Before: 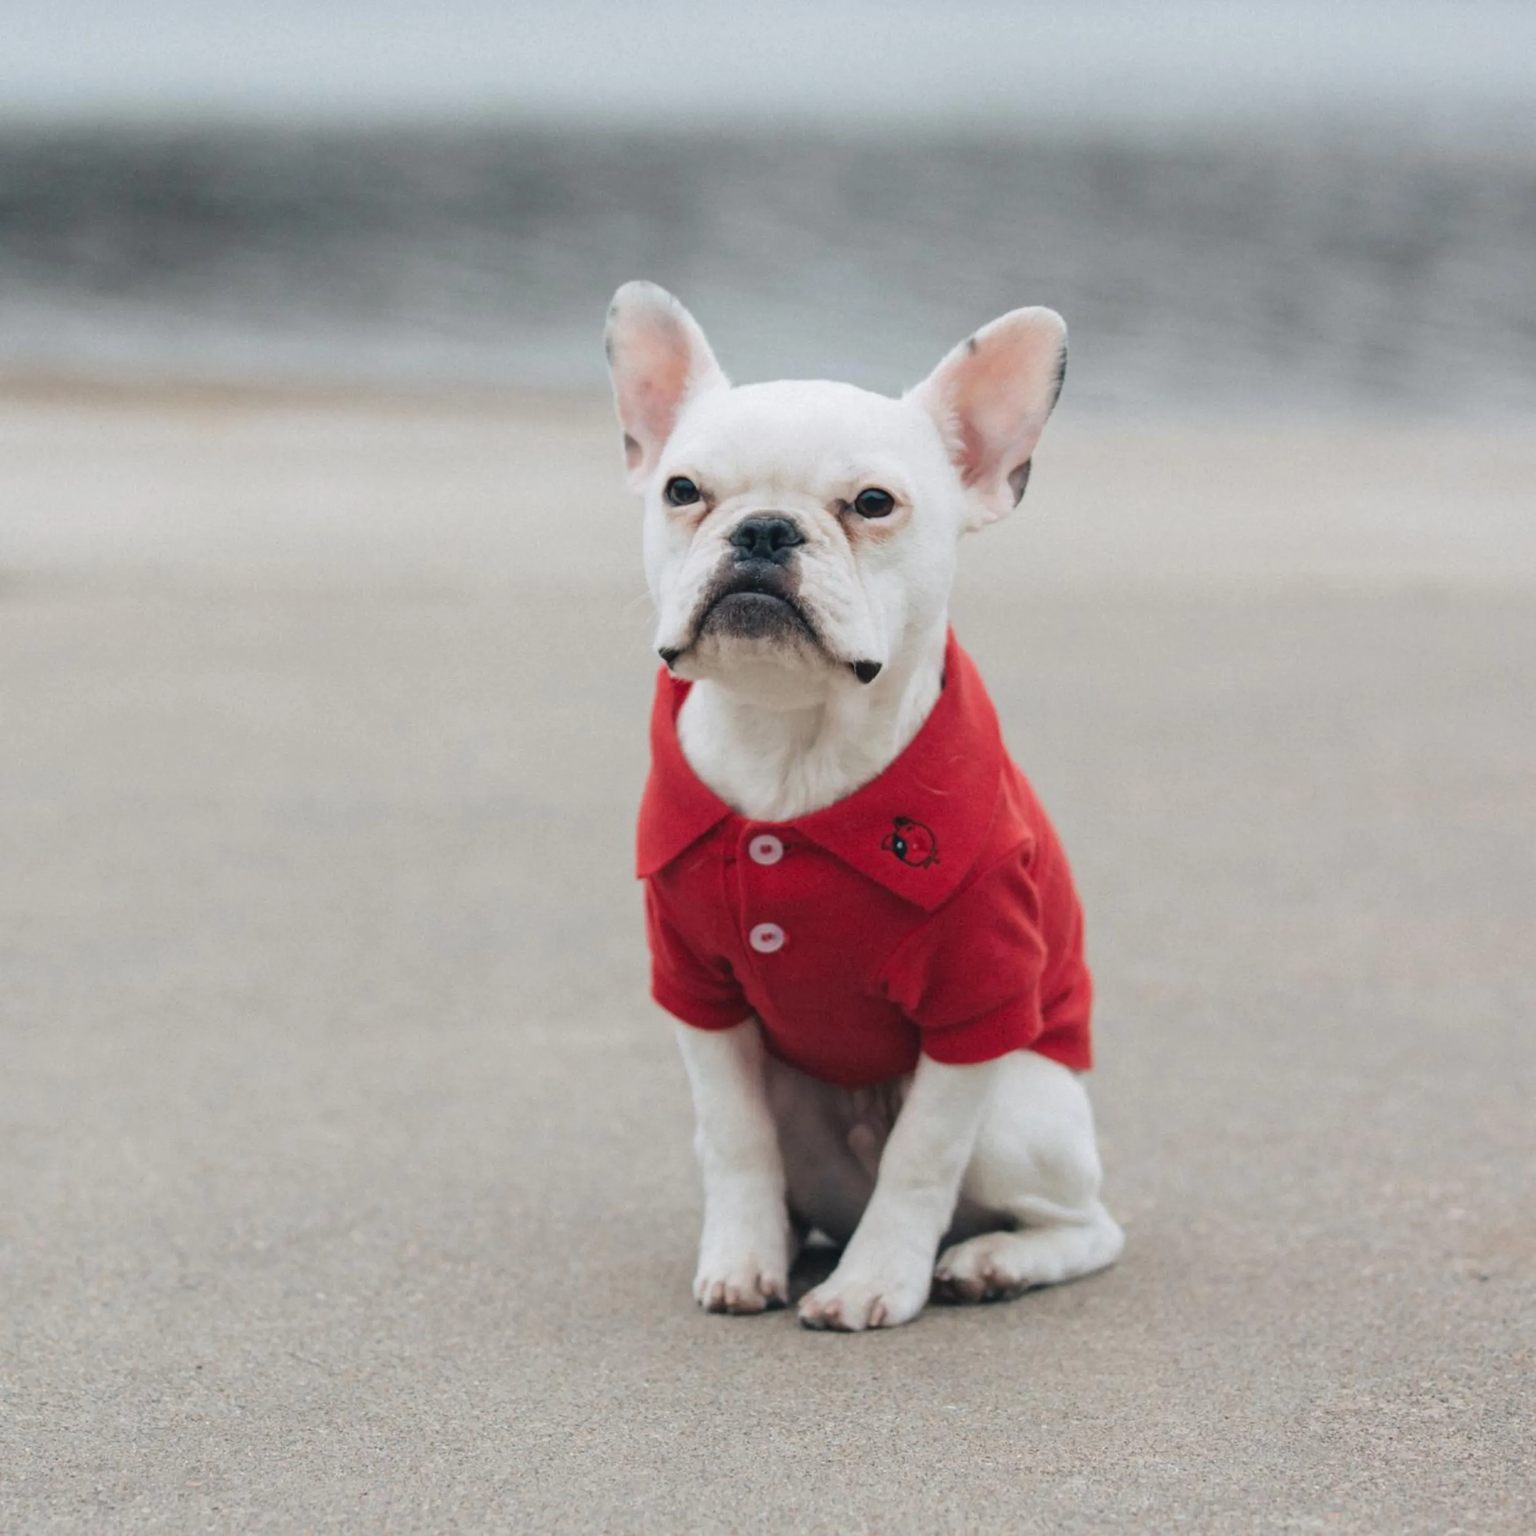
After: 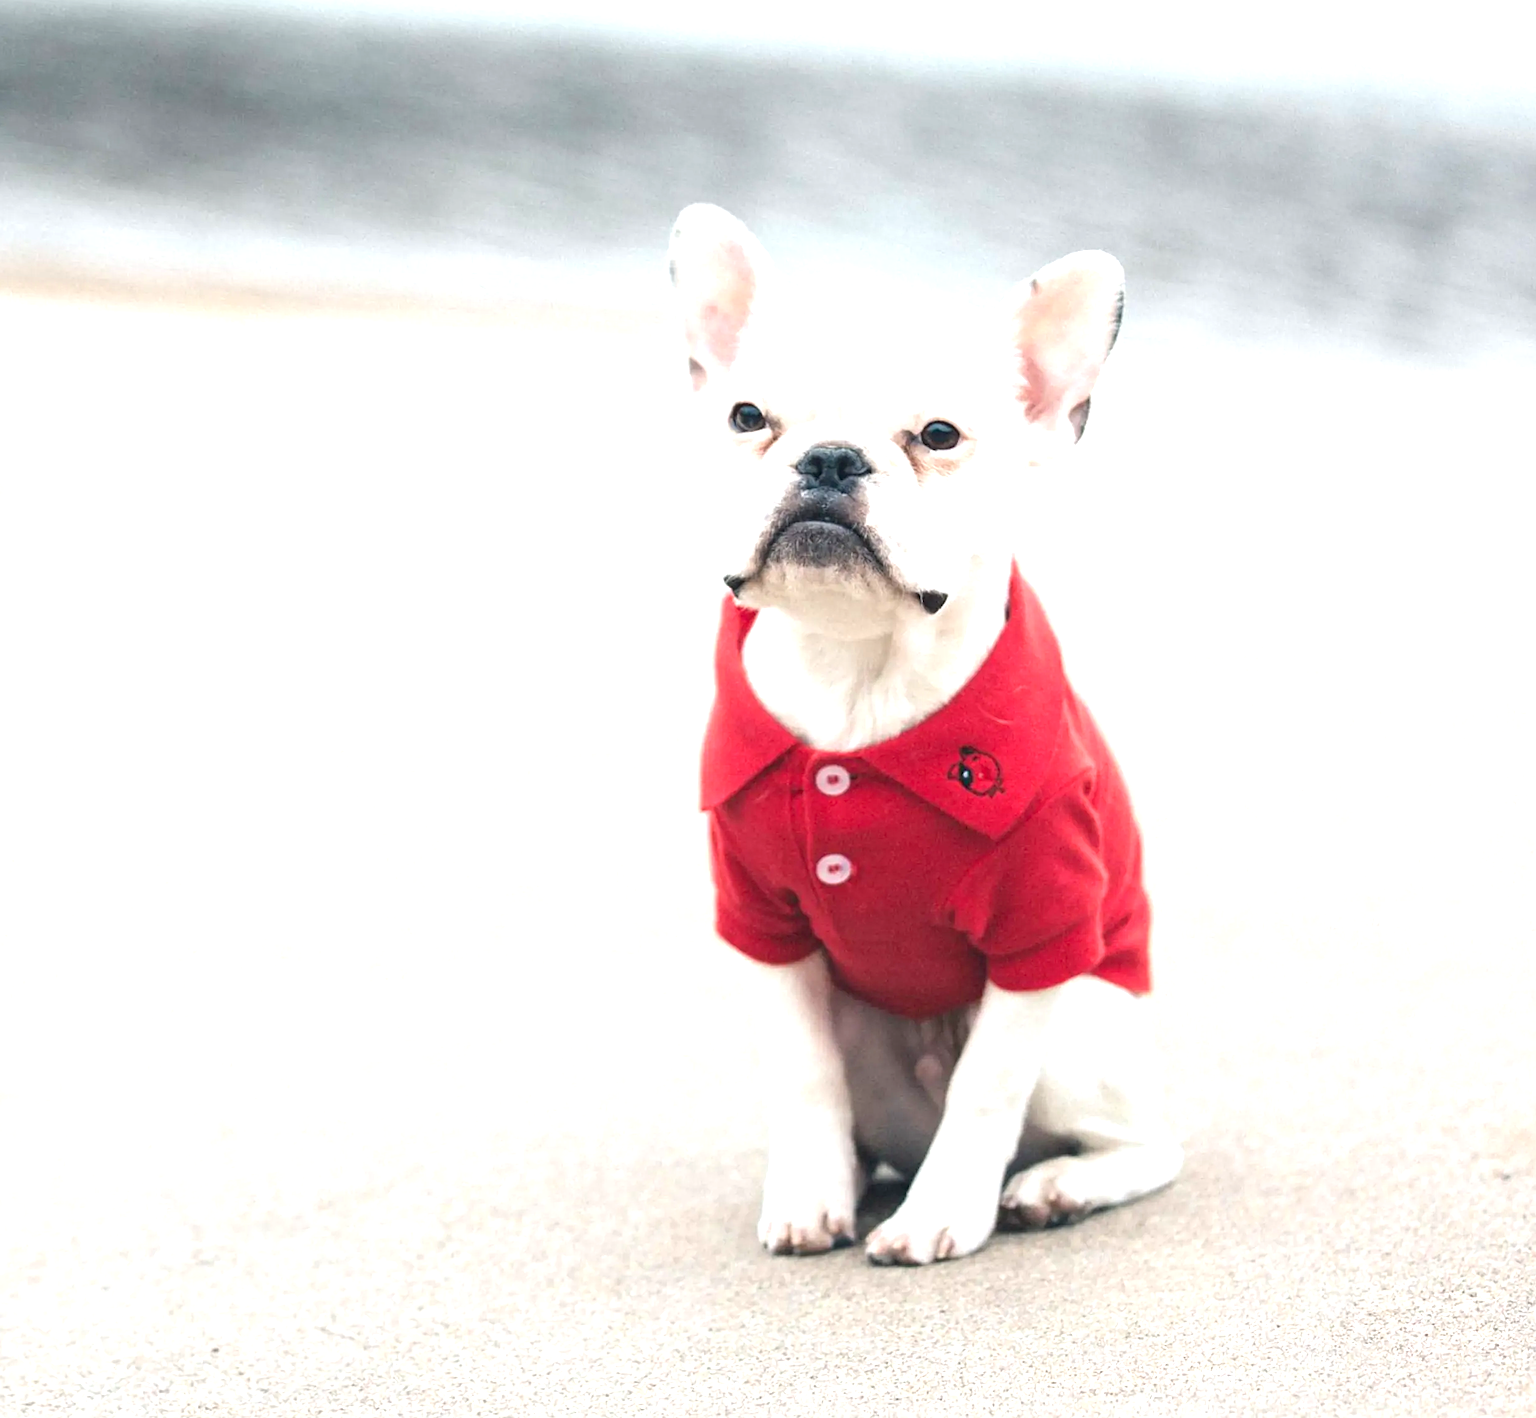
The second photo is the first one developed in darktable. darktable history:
exposure: black level correction 0.001, exposure 1.3 EV, compensate highlight preservation false
sharpen: on, module defaults
rotate and perspective: rotation -0.013°, lens shift (vertical) -0.027, lens shift (horizontal) 0.178, crop left 0.016, crop right 0.989, crop top 0.082, crop bottom 0.918
